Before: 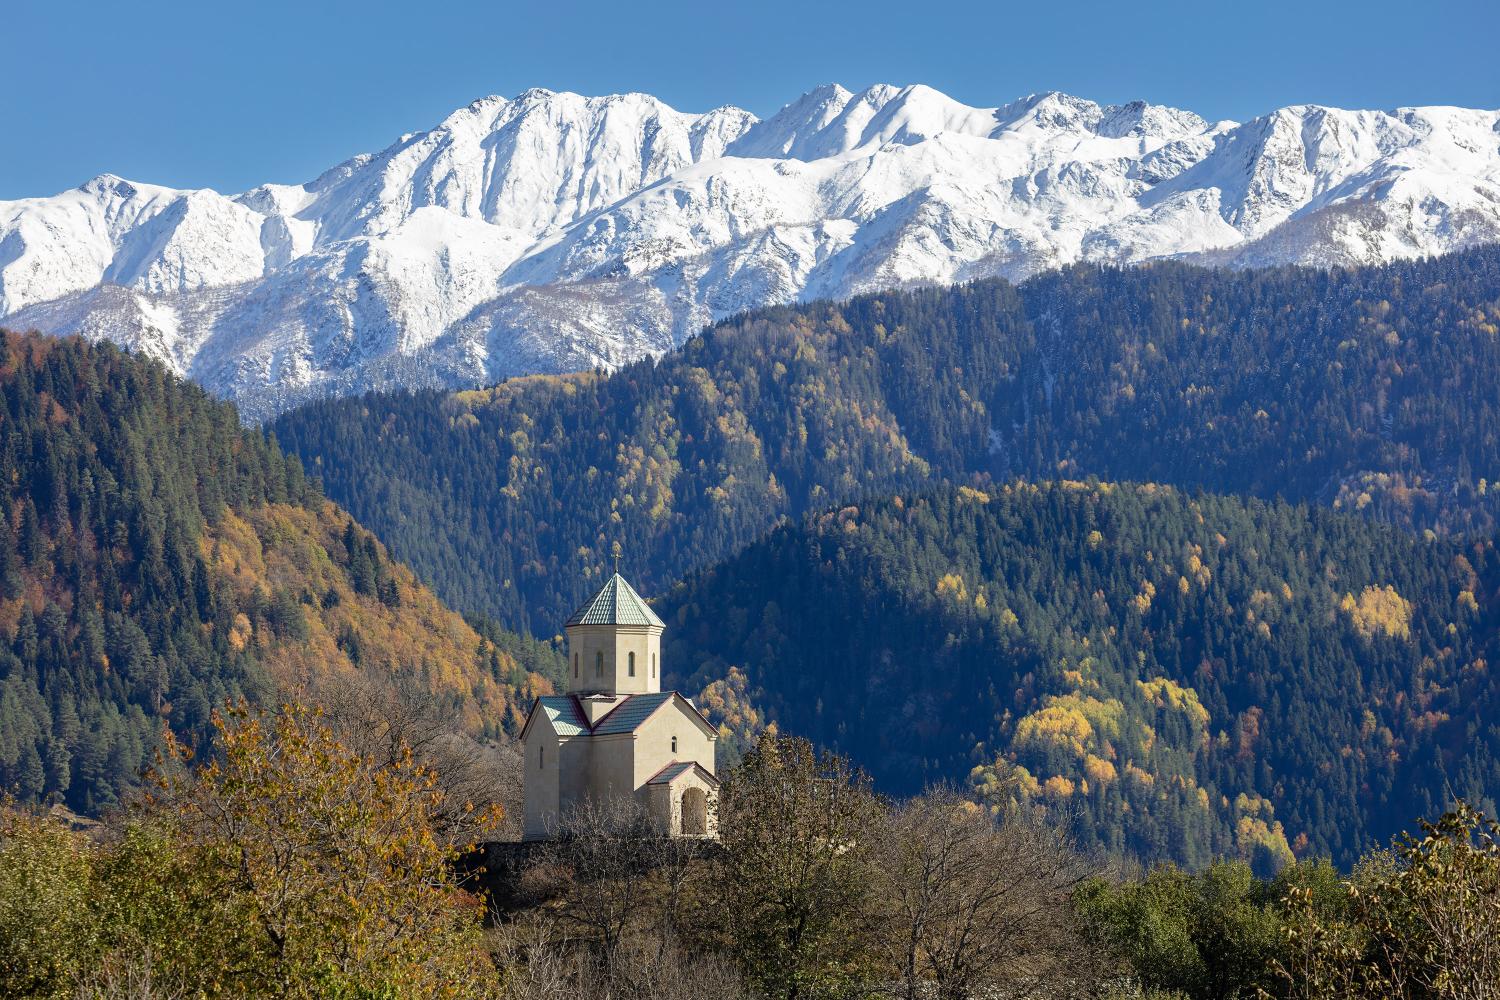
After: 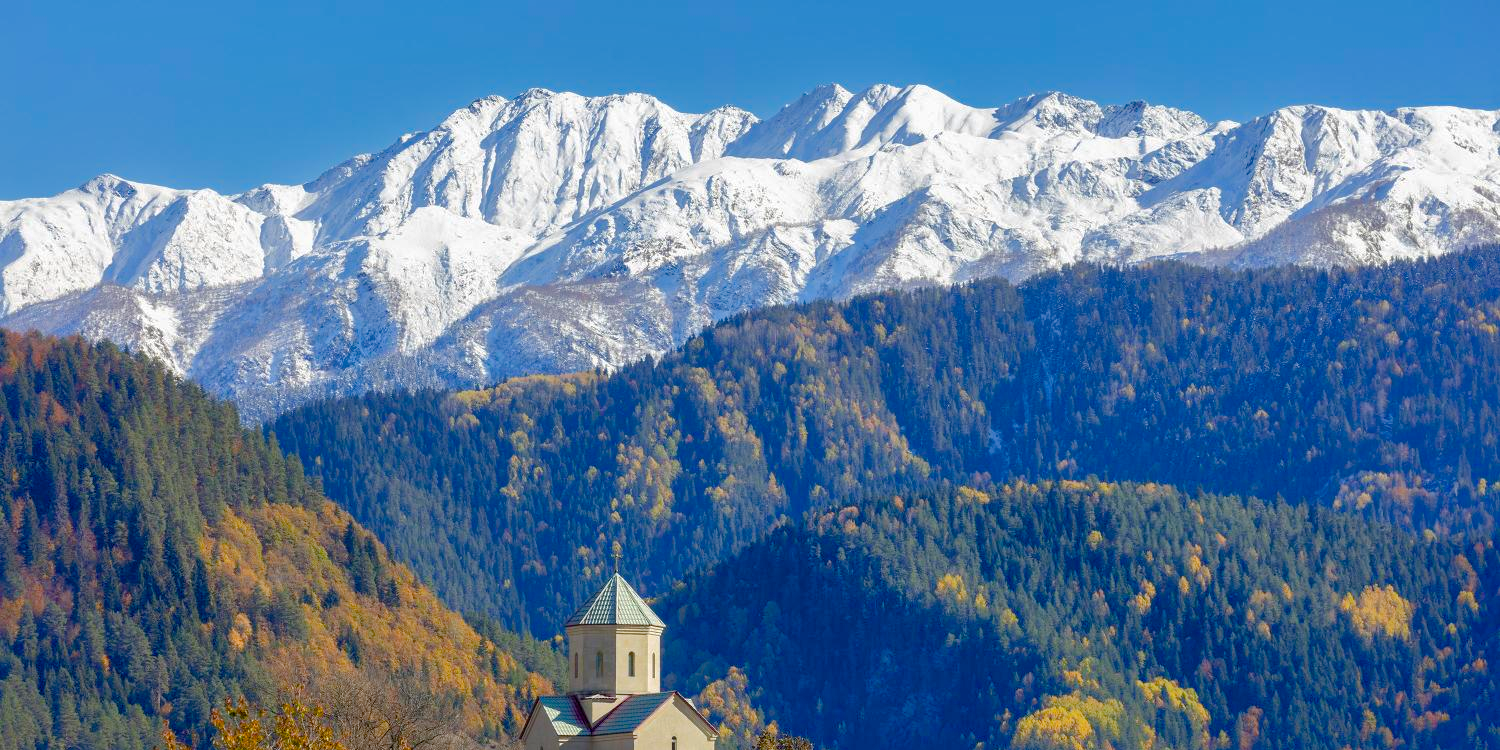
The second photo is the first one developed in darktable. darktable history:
shadows and highlights: on, module defaults
crop: bottom 24.967%
color balance rgb: perceptual saturation grading › global saturation 35%, perceptual saturation grading › highlights -25%, perceptual saturation grading › shadows 50%
